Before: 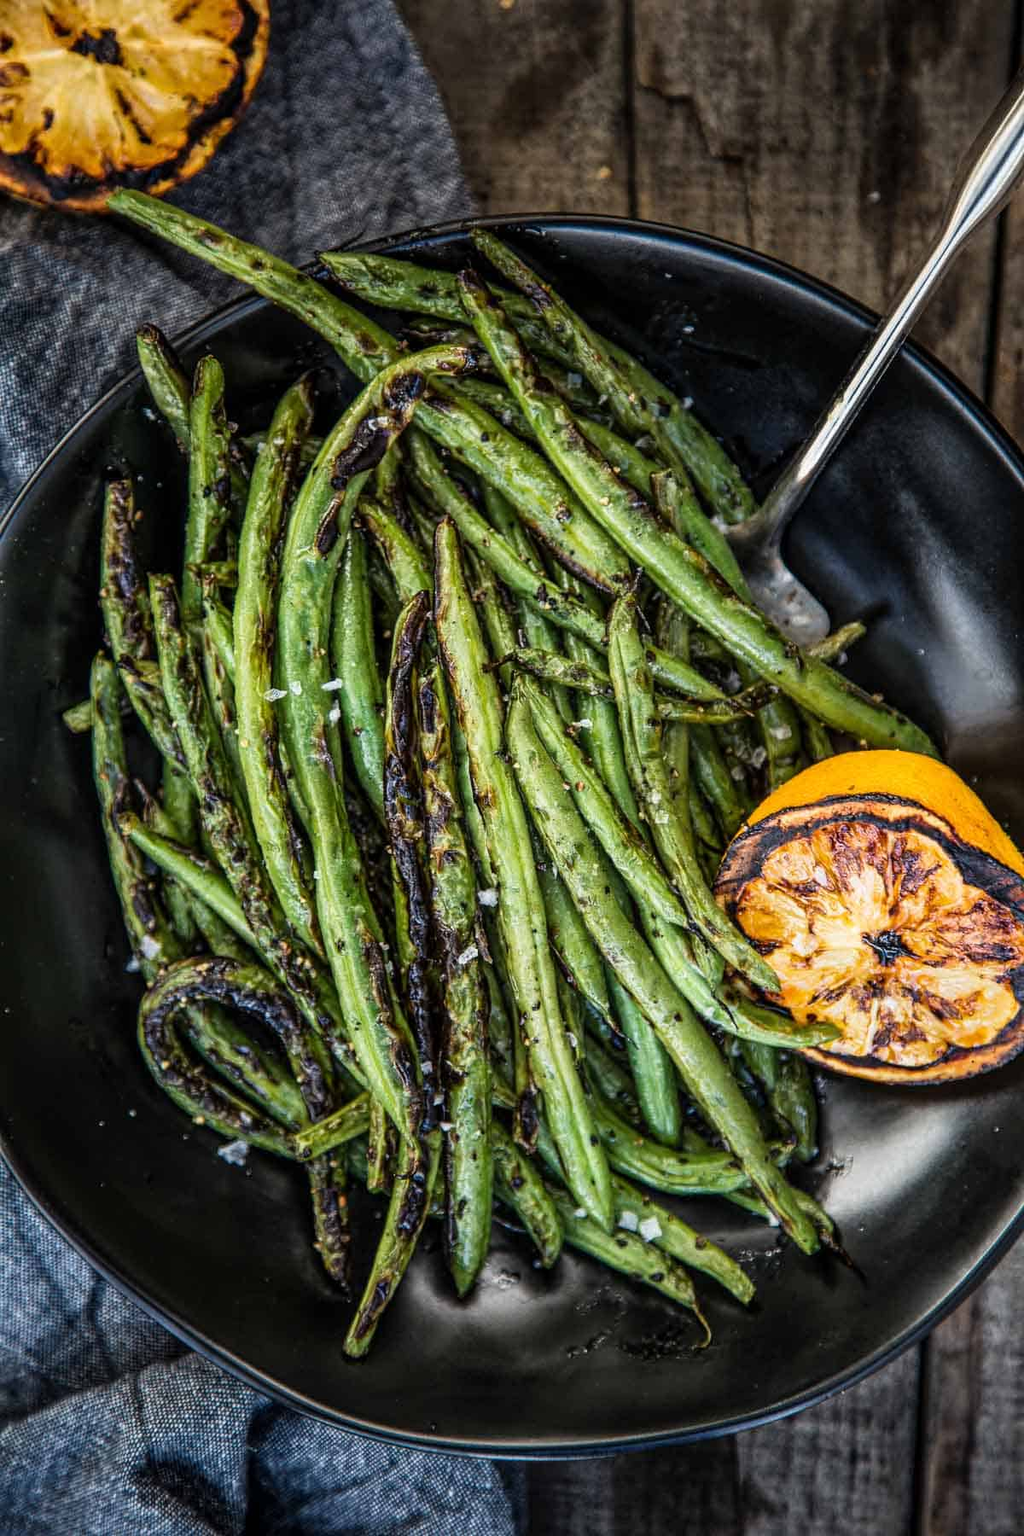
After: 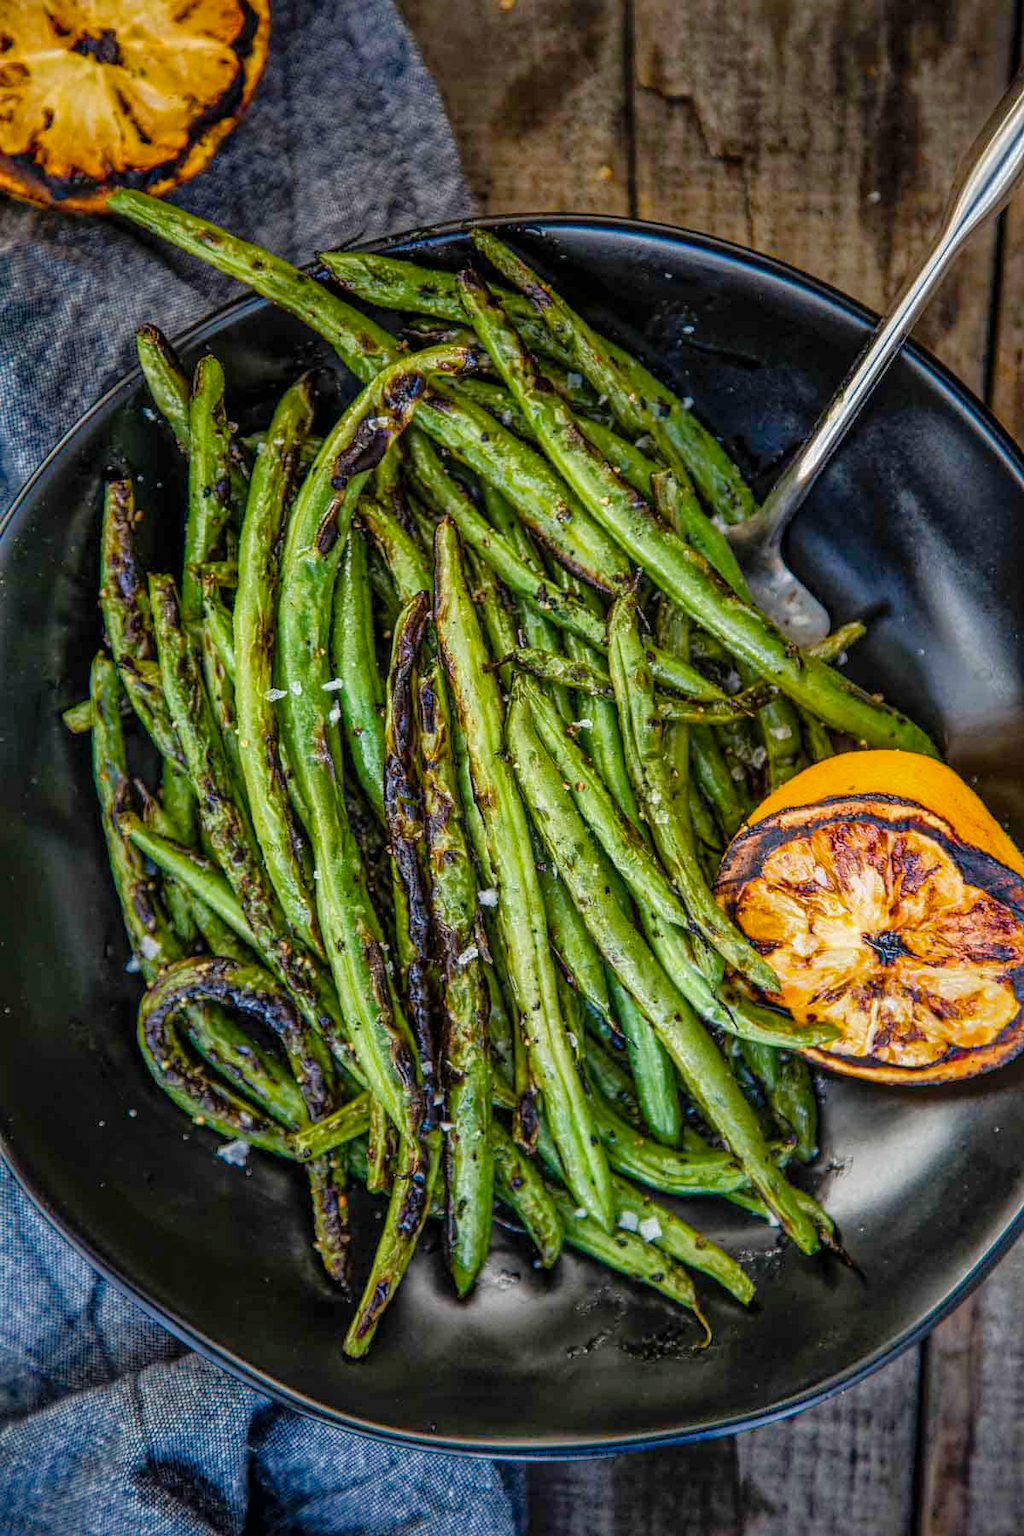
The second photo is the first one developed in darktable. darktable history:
shadows and highlights: on, module defaults
color balance rgb: perceptual saturation grading › global saturation 35%, perceptual saturation grading › highlights -30%, perceptual saturation grading › shadows 35%, perceptual brilliance grading › global brilliance 3%, perceptual brilliance grading › highlights -3%, perceptual brilliance grading › shadows 3%
